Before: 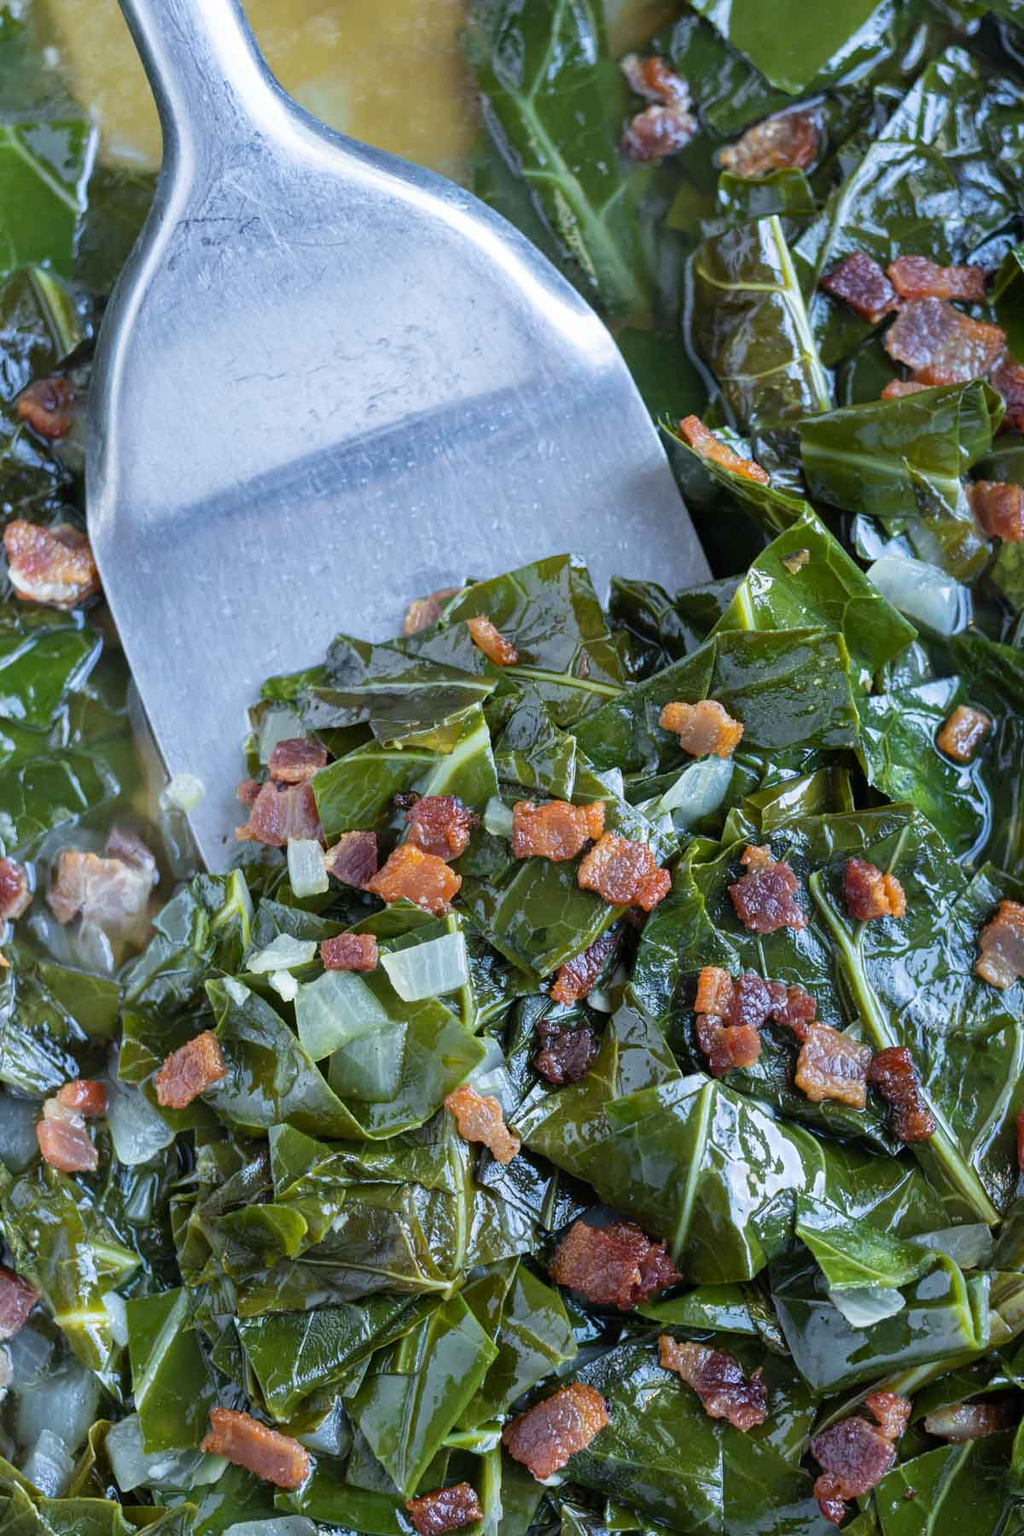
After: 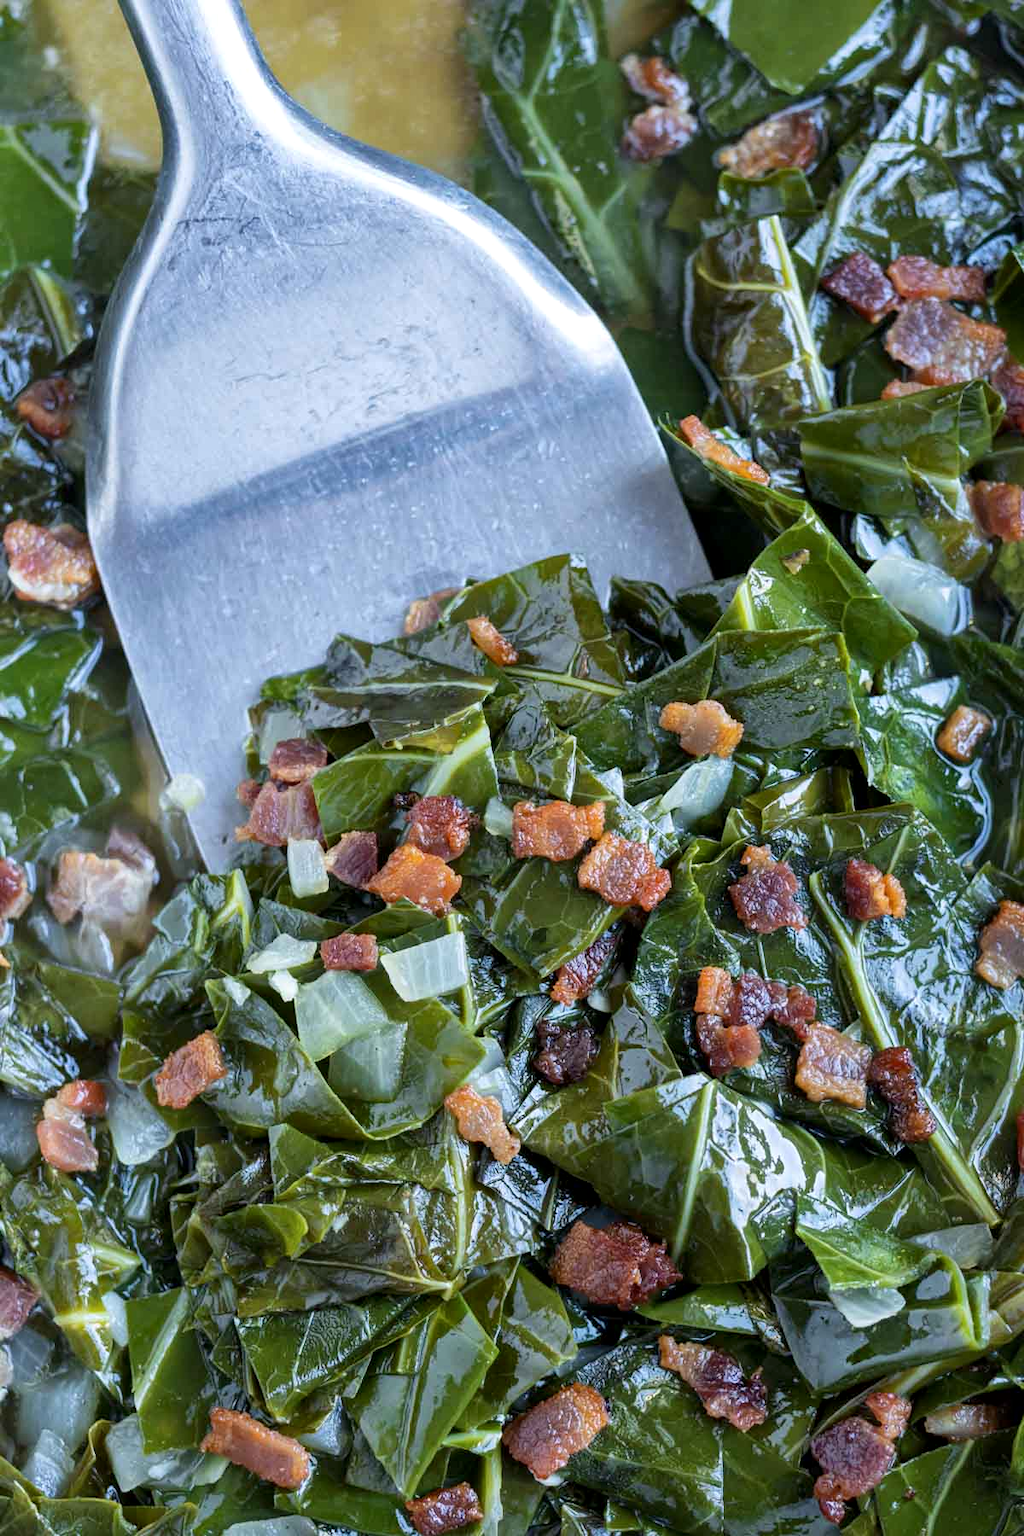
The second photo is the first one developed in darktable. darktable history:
local contrast: mode bilateral grid, contrast 20, coarseness 51, detail 132%, midtone range 0.2
